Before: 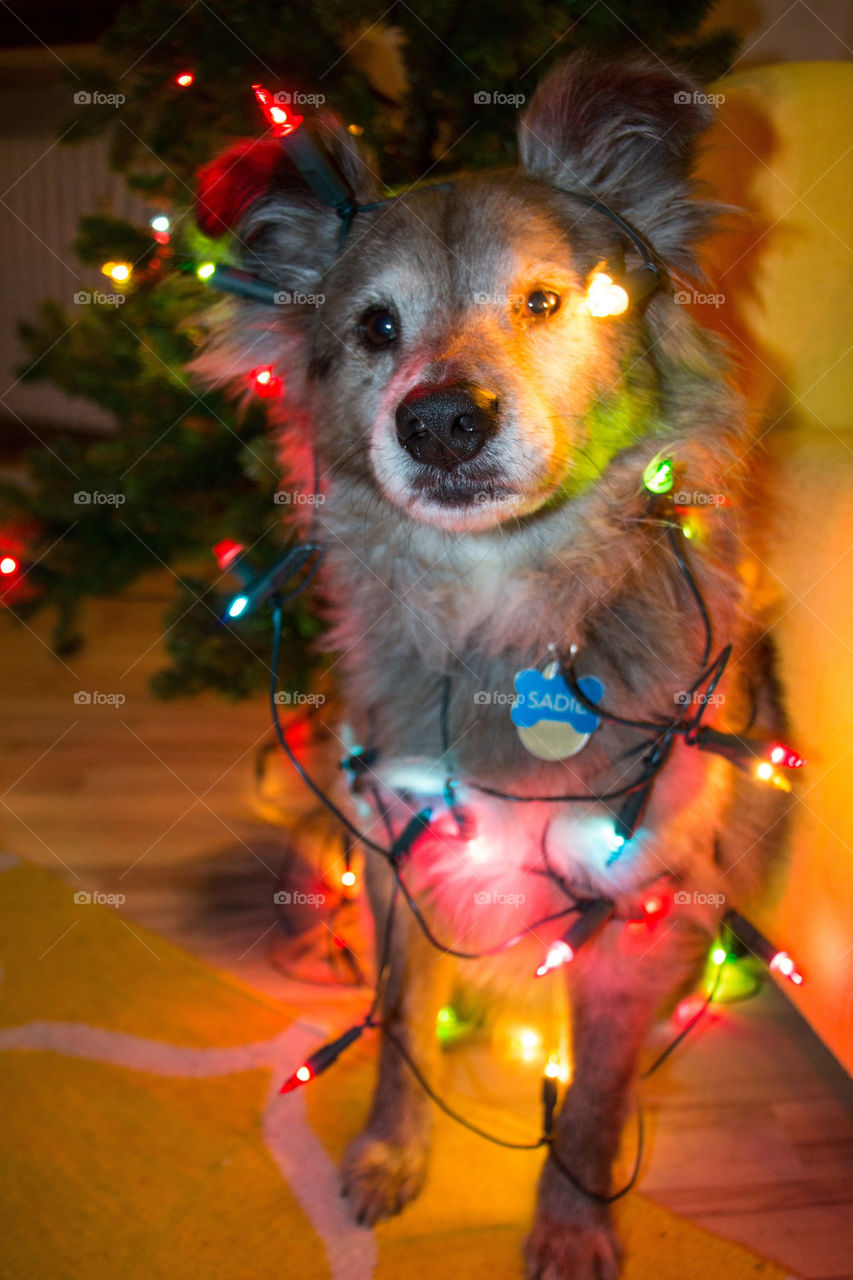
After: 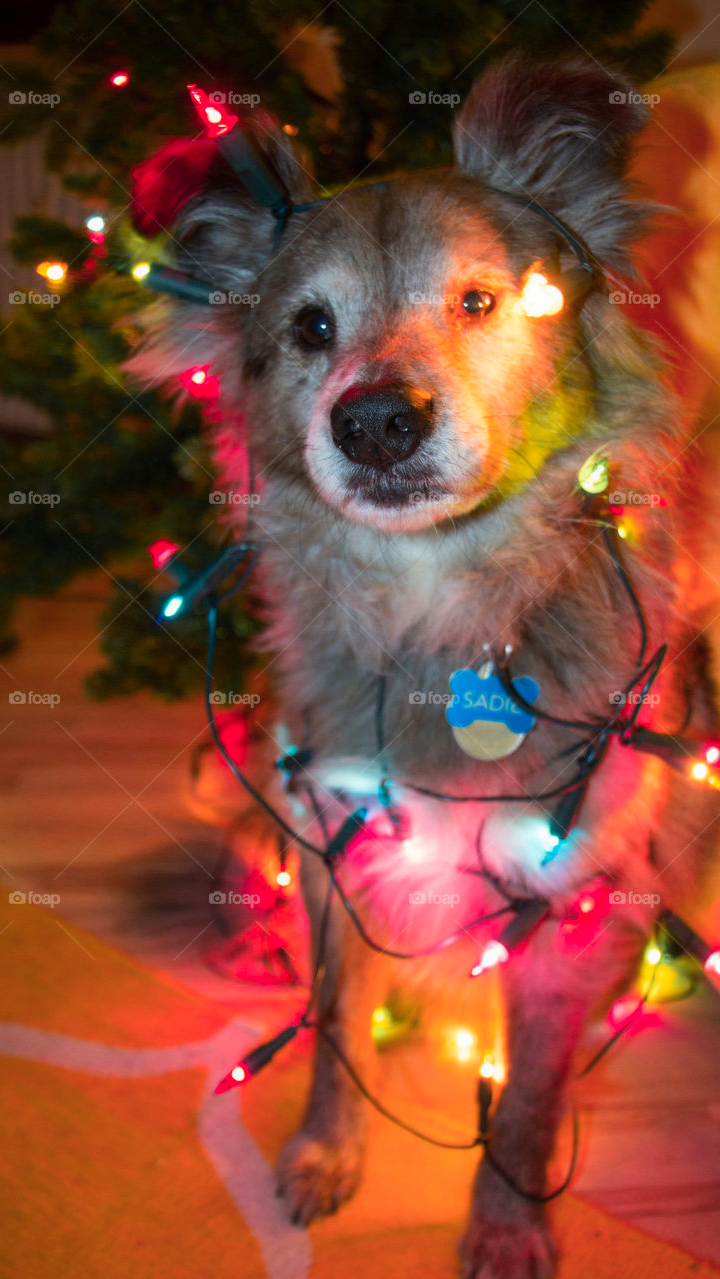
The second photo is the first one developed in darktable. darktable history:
contrast equalizer: y [[0.502, 0.517, 0.543, 0.576, 0.611, 0.631], [0.5 ×6], [0.5 ×6], [0 ×6], [0 ×6]], mix -0.196
crop: left 7.644%, right 7.864%
color zones: curves: ch1 [(0.263, 0.53) (0.376, 0.287) (0.487, 0.512) (0.748, 0.547) (1, 0.513)]; ch2 [(0.262, 0.45) (0.751, 0.477)]
